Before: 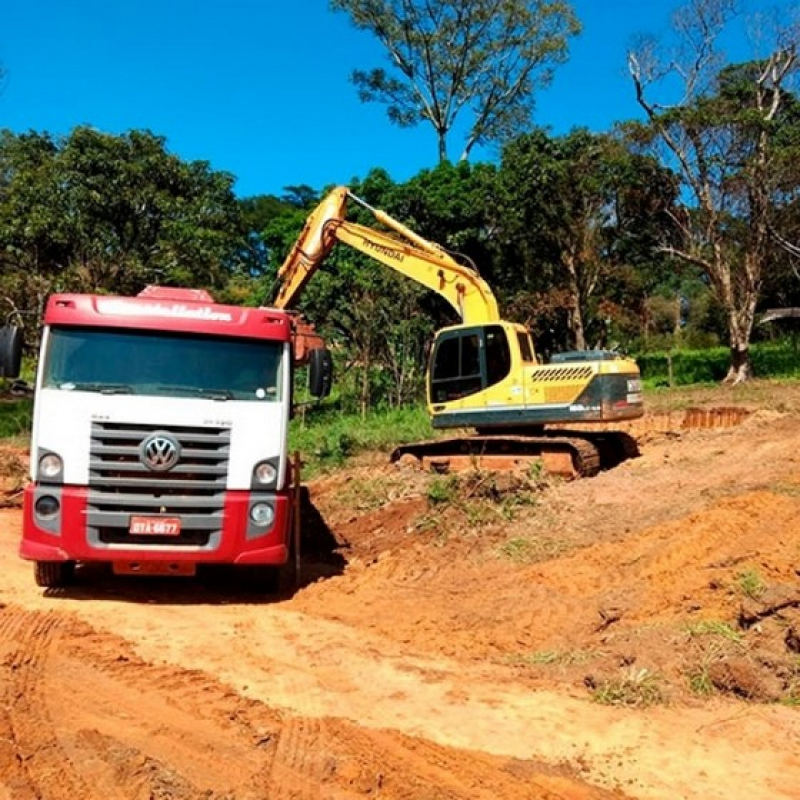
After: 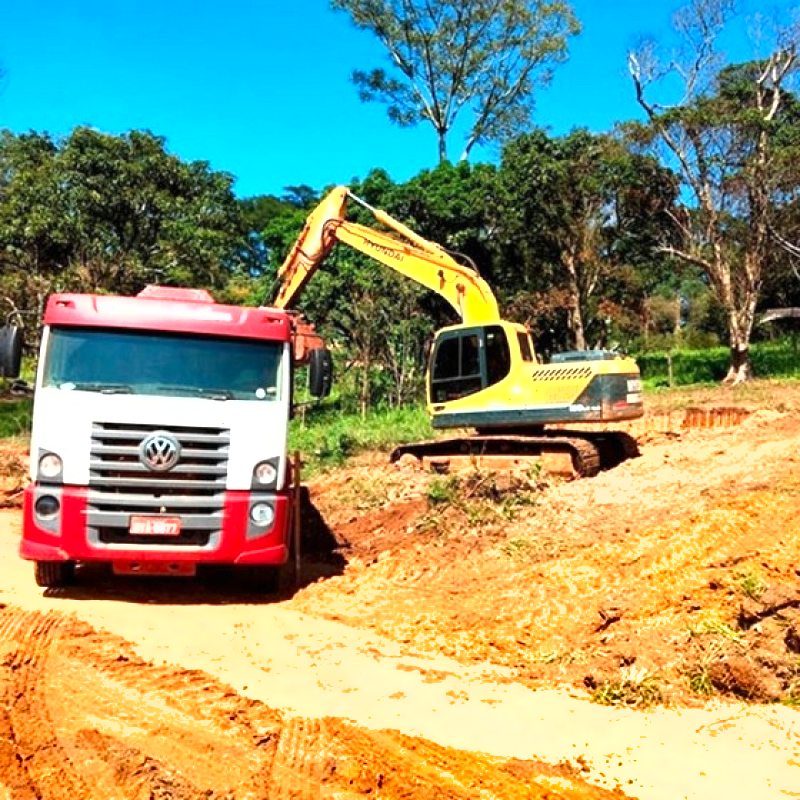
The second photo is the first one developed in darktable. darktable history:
tone equalizer: on, module defaults
shadows and highlights: low approximation 0.01, soften with gaussian
exposure: black level correction 0, exposure 1 EV, compensate exposure bias true, compensate highlight preservation false
